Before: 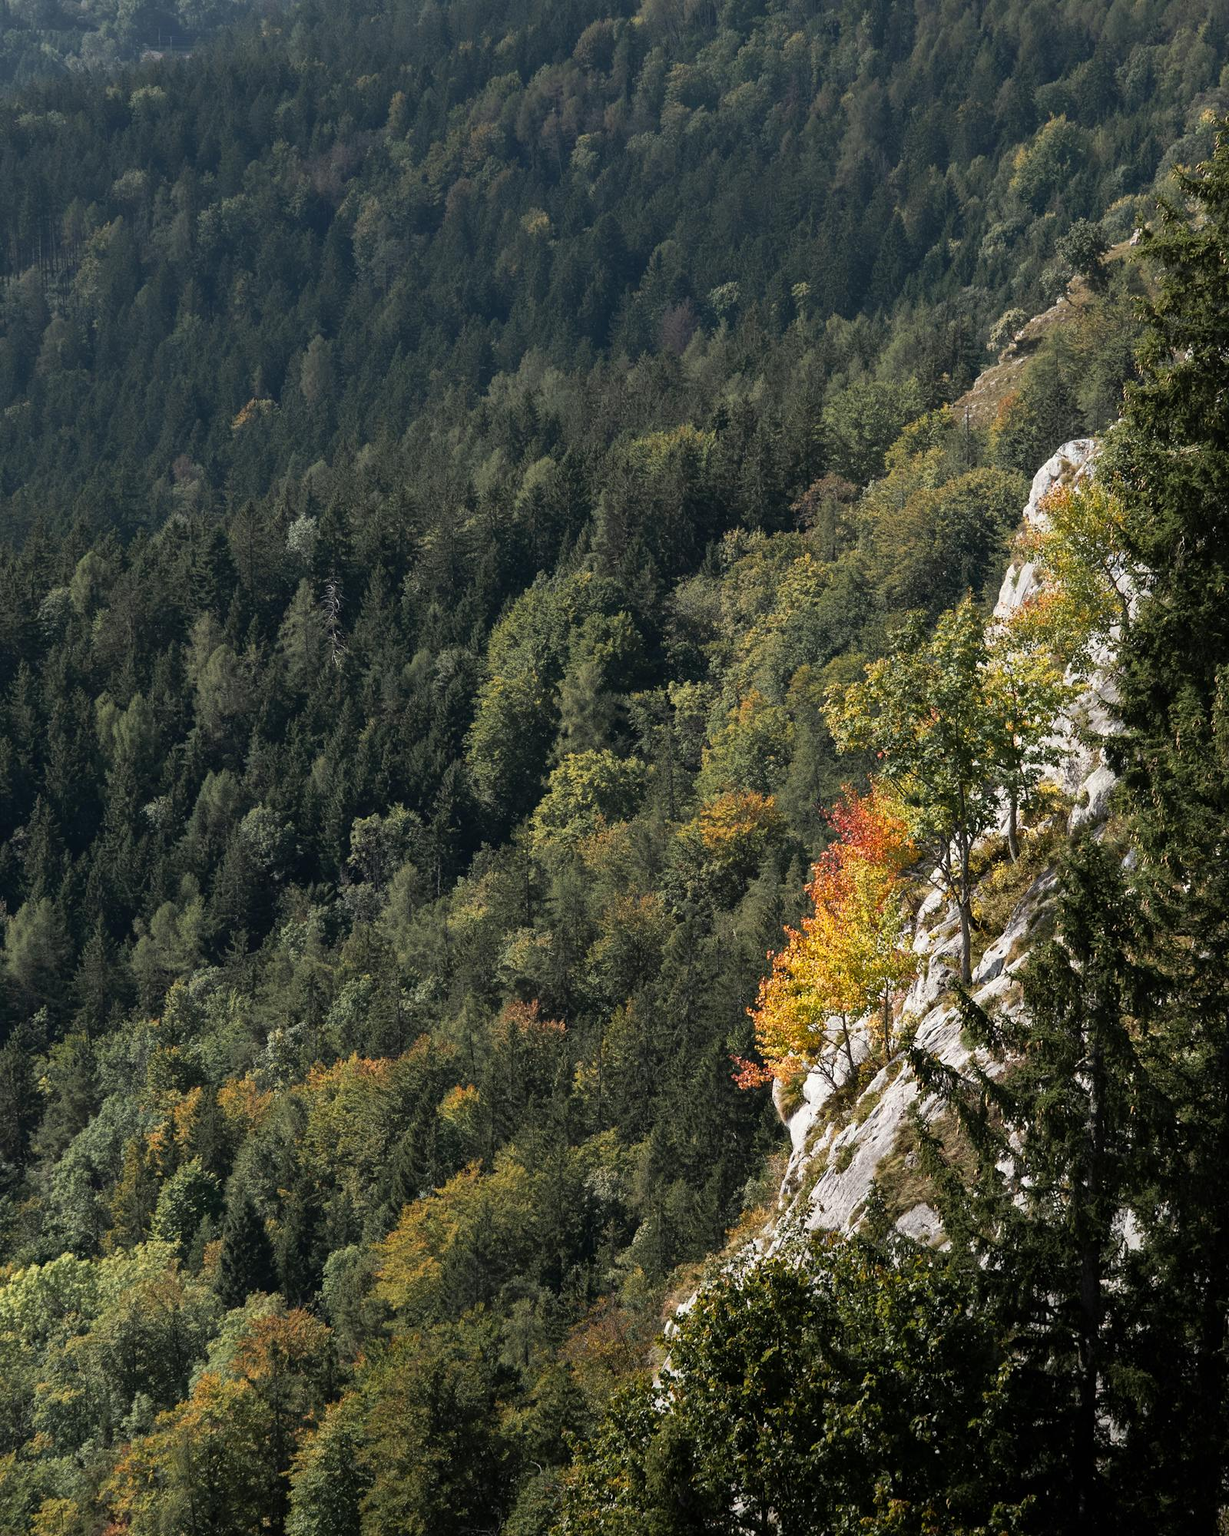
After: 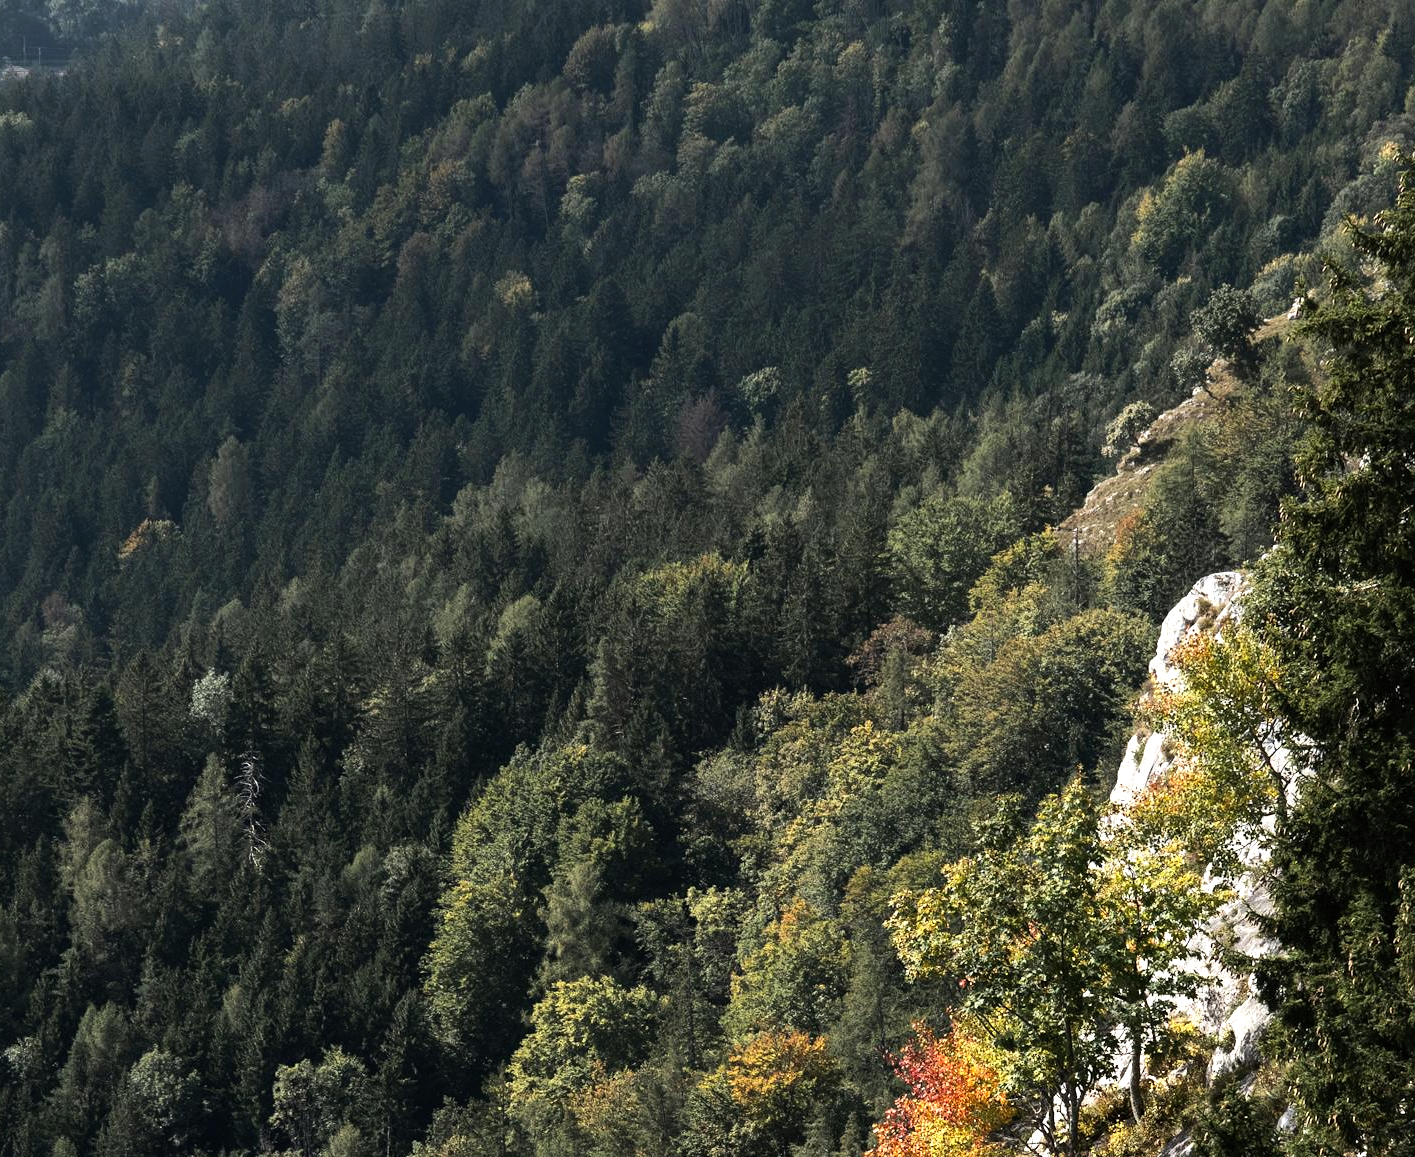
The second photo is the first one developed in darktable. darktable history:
crop and rotate: left 11.51%, bottom 42.13%
tone equalizer: -8 EV -0.766 EV, -7 EV -0.677 EV, -6 EV -0.594 EV, -5 EV -0.408 EV, -3 EV 0.395 EV, -2 EV 0.6 EV, -1 EV 0.691 EV, +0 EV 0.767 EV, edges refinement/feathering 500, mask exposure compensation -1.57 EV, preserve details no
